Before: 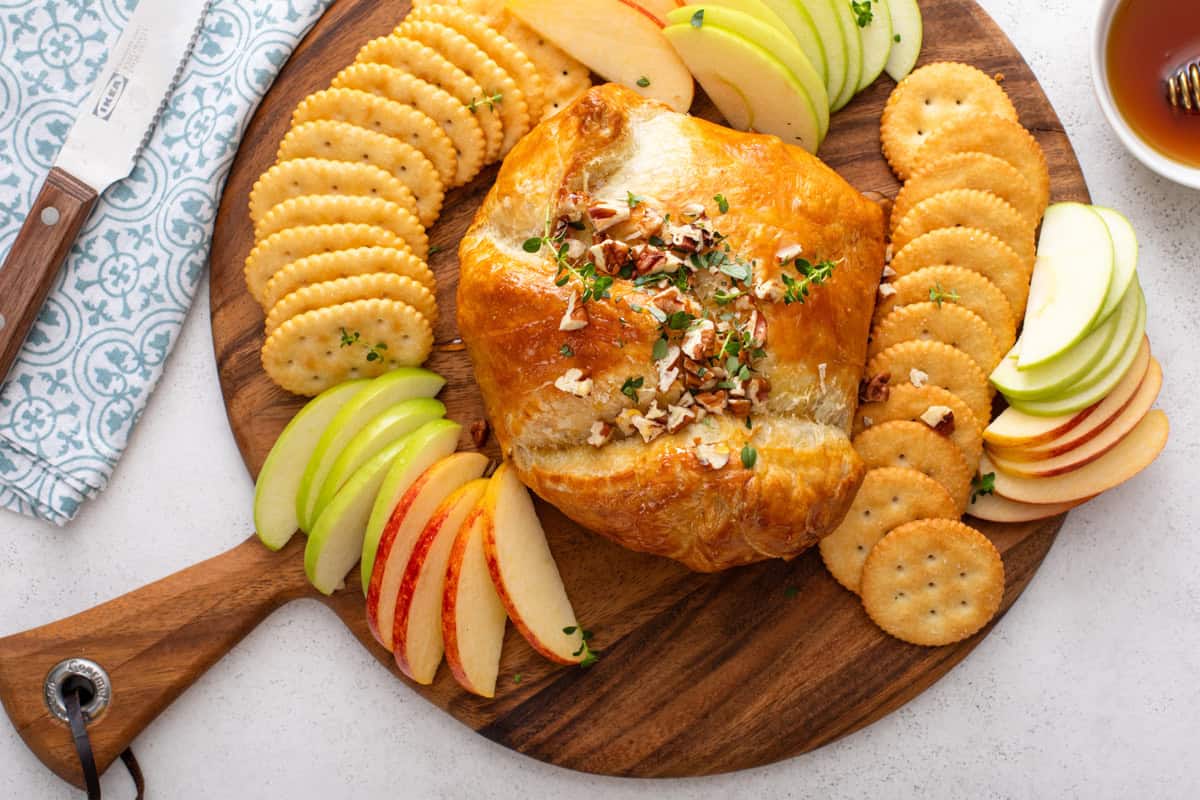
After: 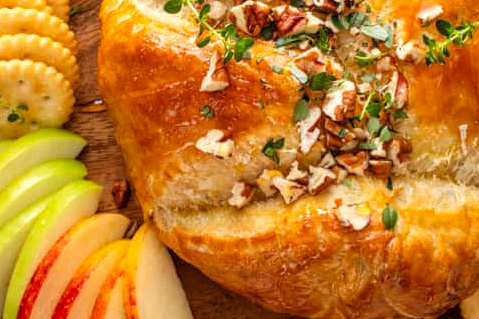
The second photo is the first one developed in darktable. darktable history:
local contrast: on, module defaults
crop: left 30%, top 30%, right 30%, bottom 30%
contrast brightness saturation: contrast 0.03, brightness 0.06, saturation 0.13
